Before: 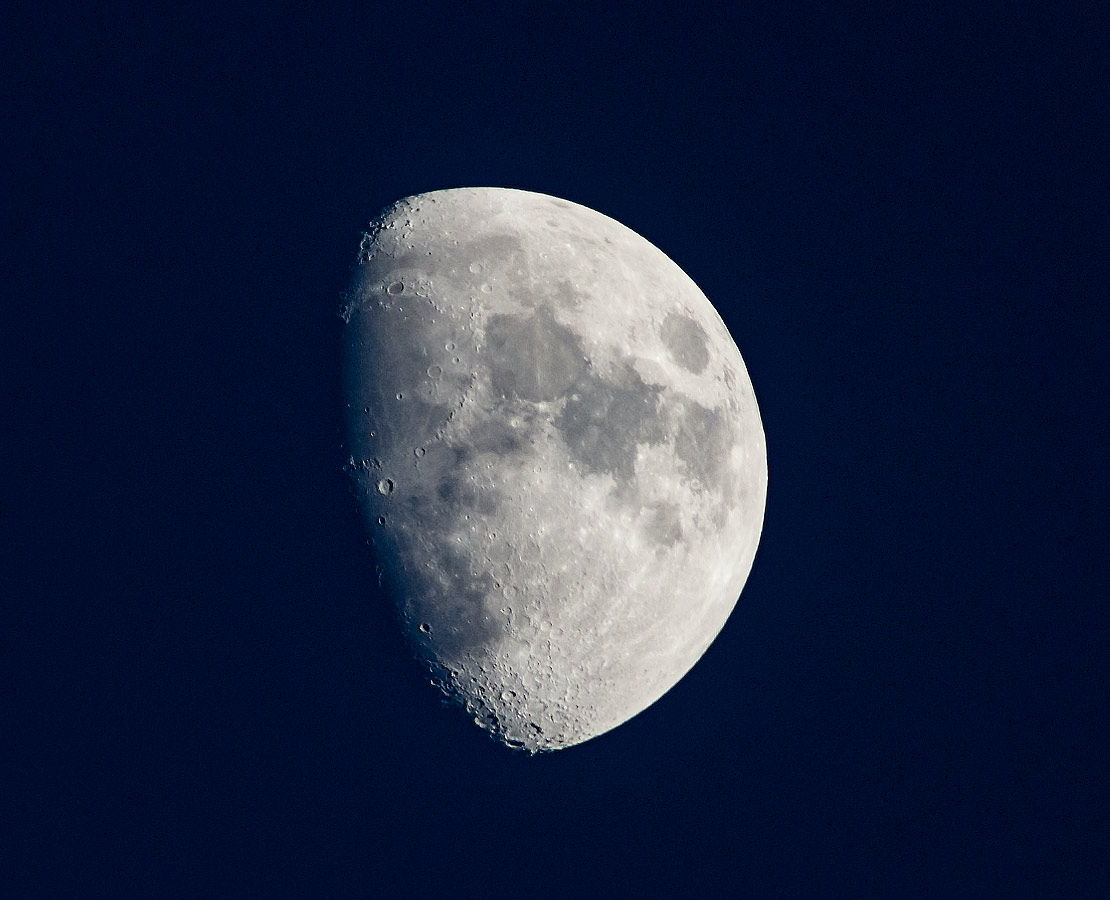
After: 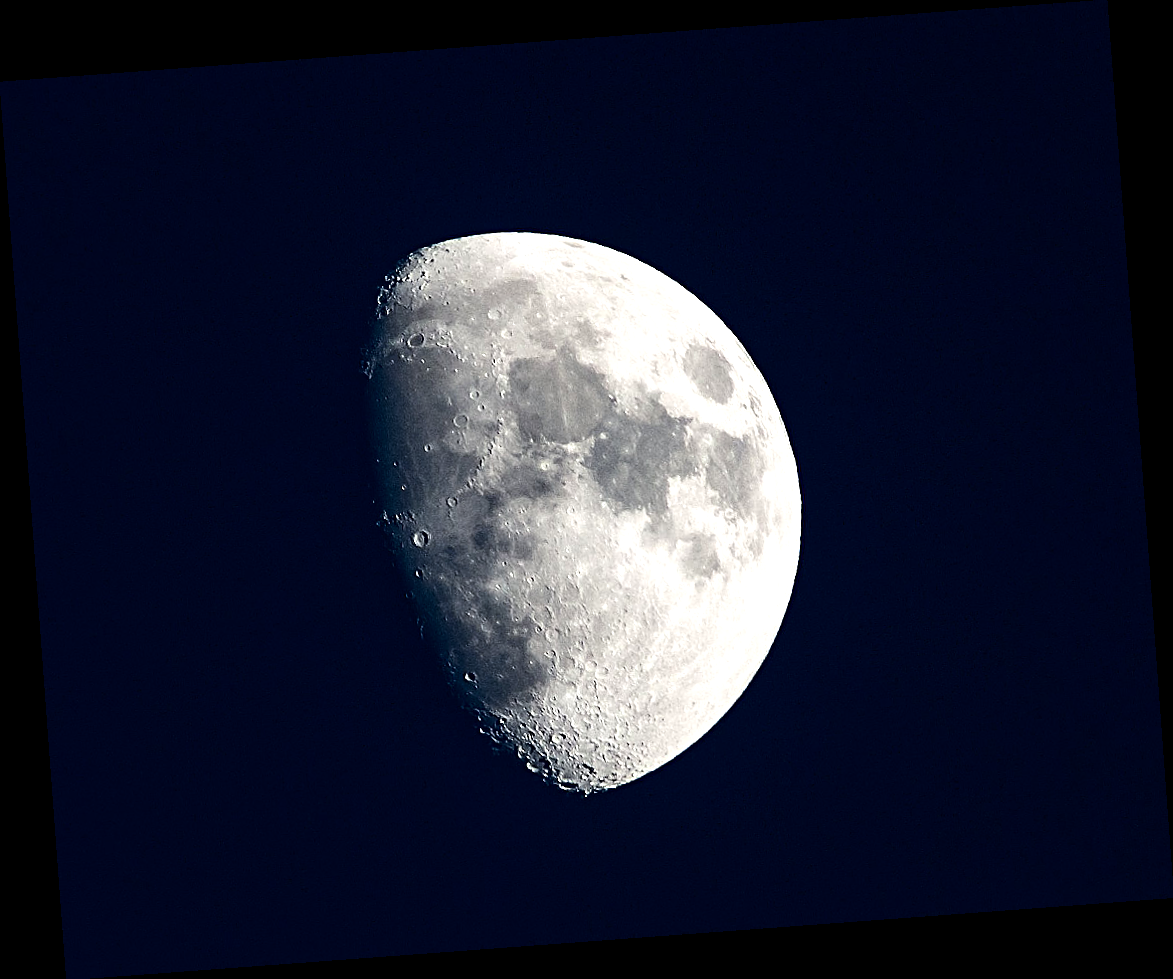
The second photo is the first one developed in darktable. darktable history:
rotate and perspective: rotation -4.25°, automatic cropping off
tone equalizer: -8 EV -0.75 EV, -7 EV -0.7 EV, -6 EV -0.6 EV, -5 EV -0.4 EV, -3 EV 0.4 EV, -2 EV 0.6 EV, -1 EV 0.7 EV, +0 EV 0.75 EV, edges refinement/feathering 500, mask exposure compensation -1.57 EV, preserve details no
contrast brightness saturation: contrast 0.03, brightness -0.04
sharpen: on, module defaults
